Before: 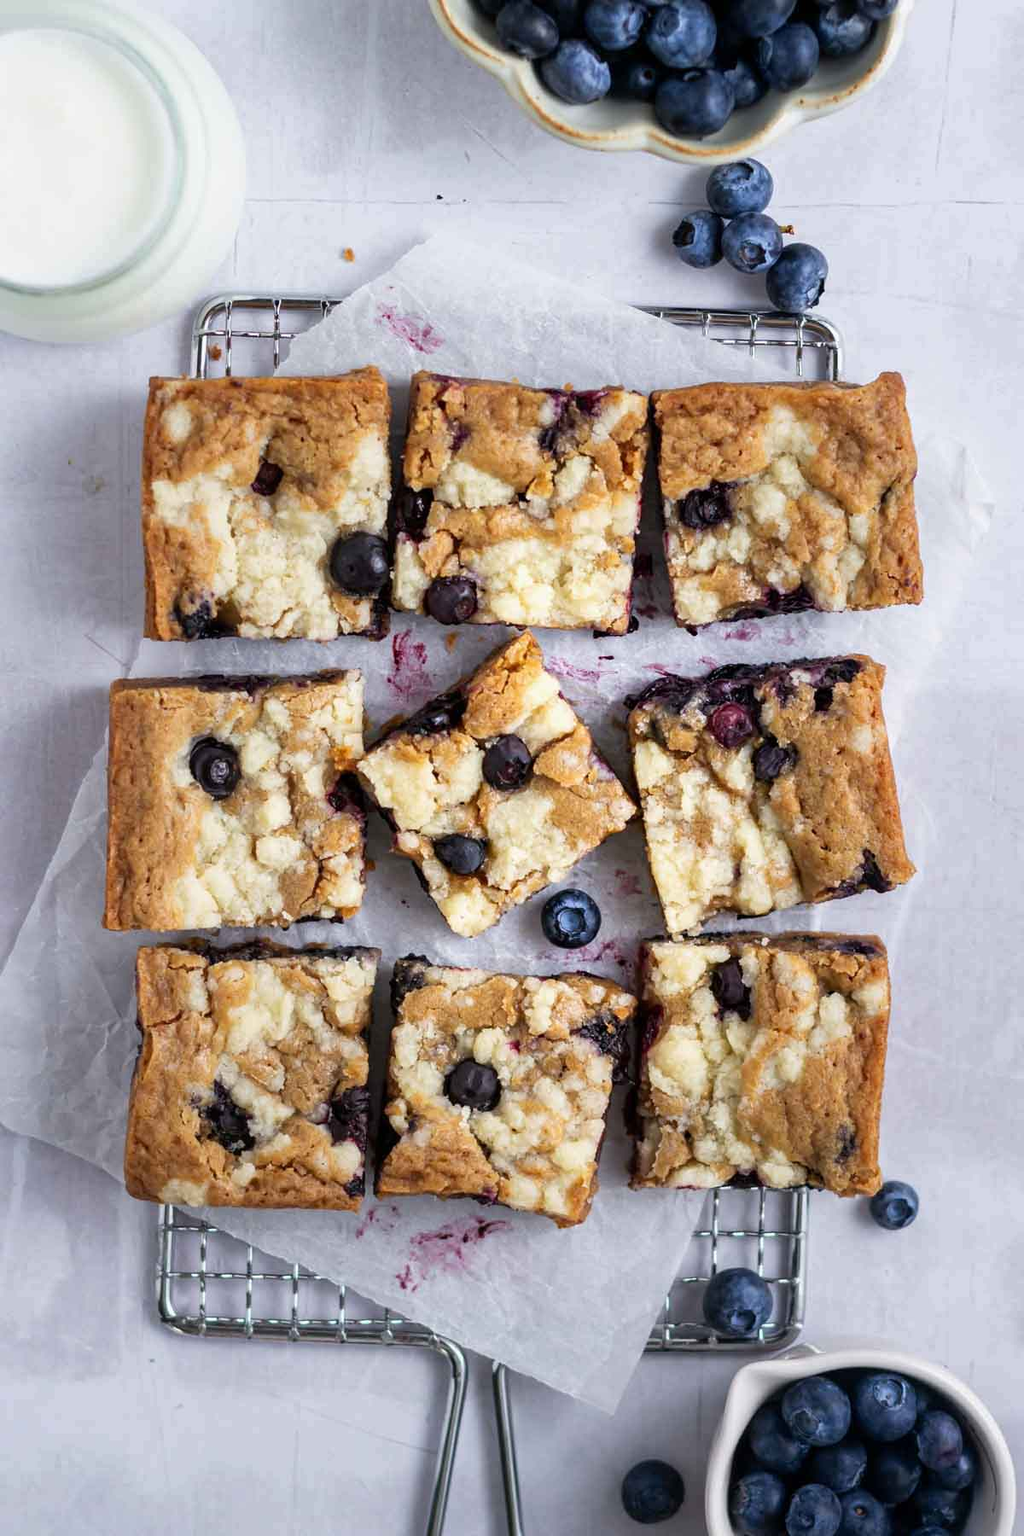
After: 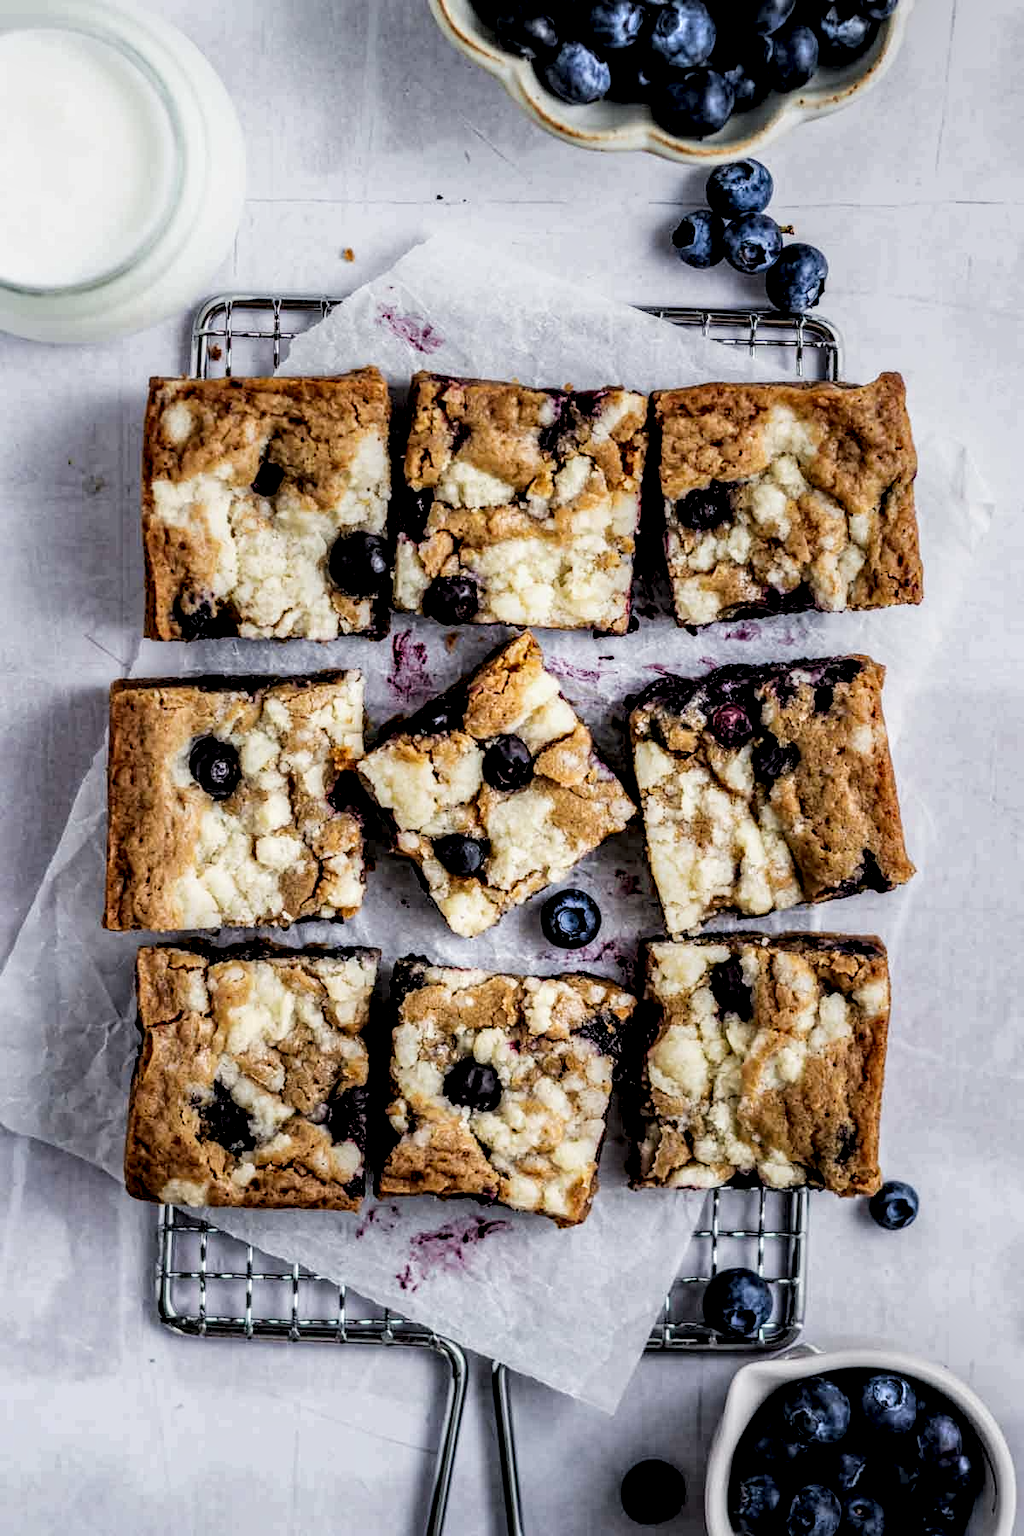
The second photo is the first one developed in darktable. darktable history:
local contrast: highlights 19%, detail 186%
filmic rgb: black relative exposure -5 EV, white relative exposure 3.5 EV, hardness 3.19, contrast 1.2, highlights saturation mix -50%
